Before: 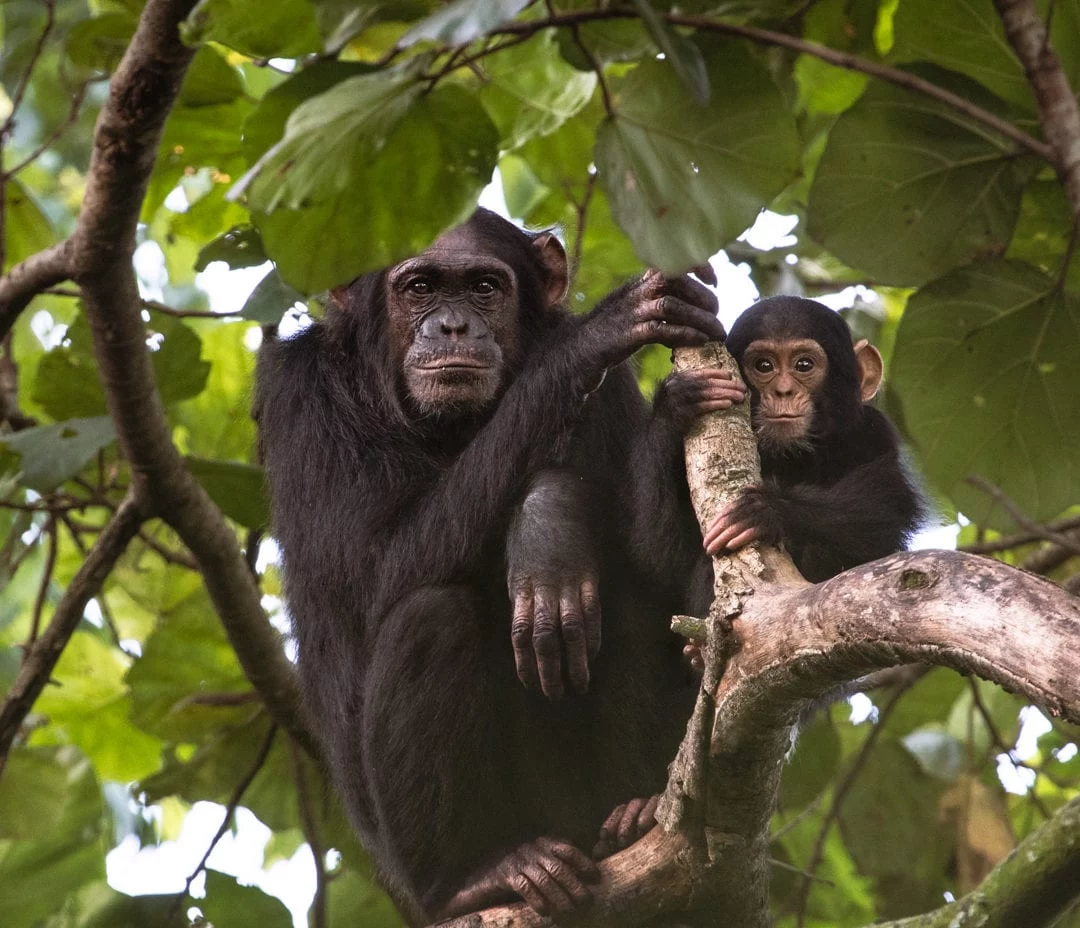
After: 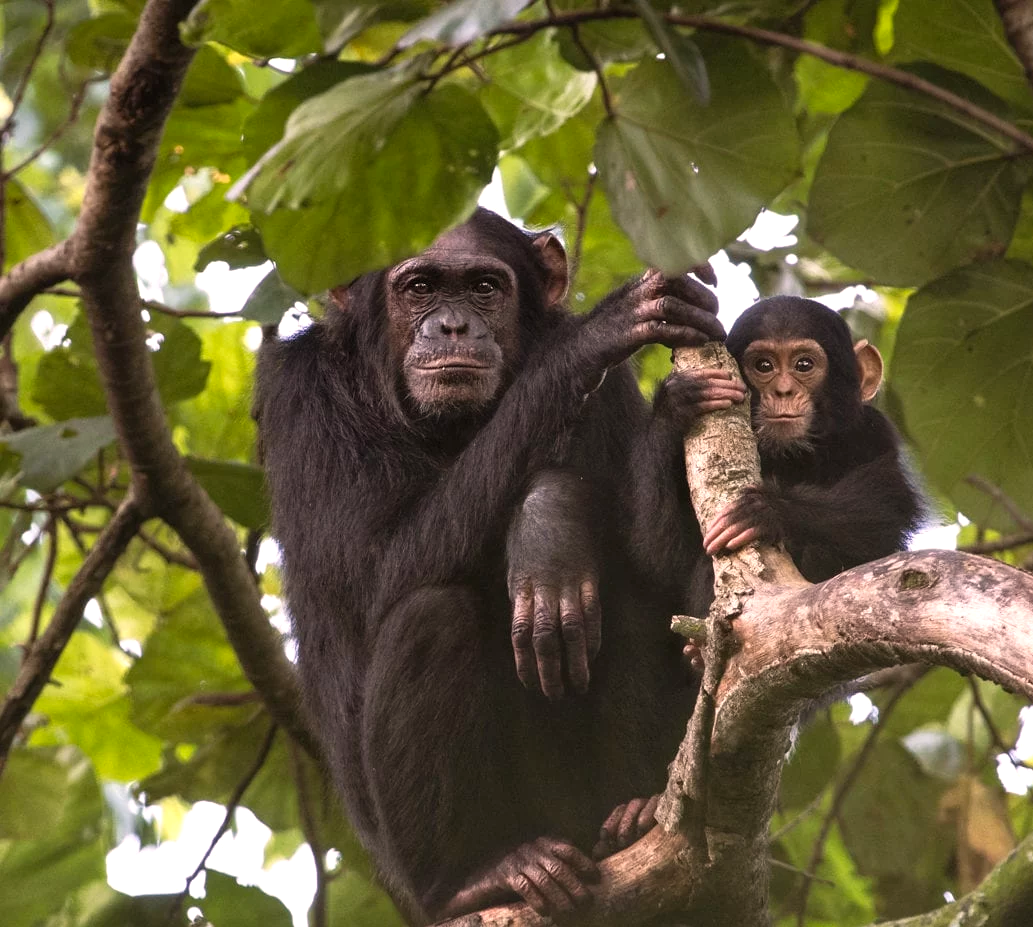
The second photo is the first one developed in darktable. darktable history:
crop: right 4.351%, bottom 0.029%
exposure: exposure 0.218 EV, compensate exposure bias true, compensate highlight preservation false
color correction: highlights a* 5.81, highlights b* 4.83
